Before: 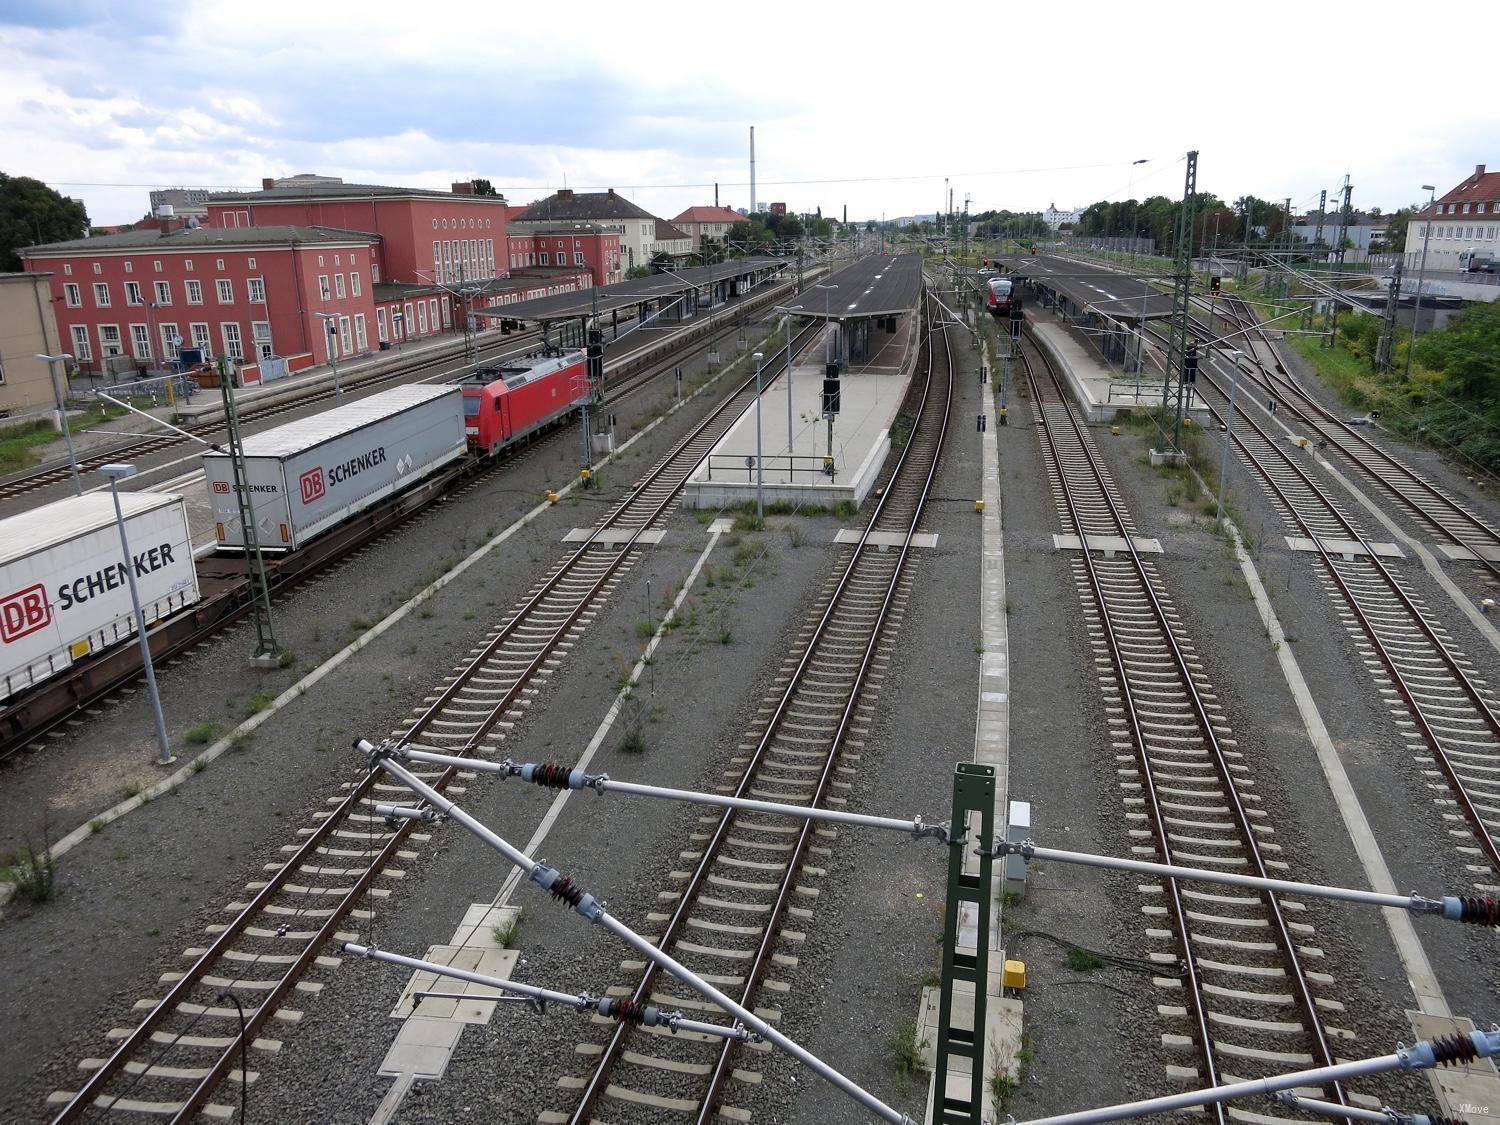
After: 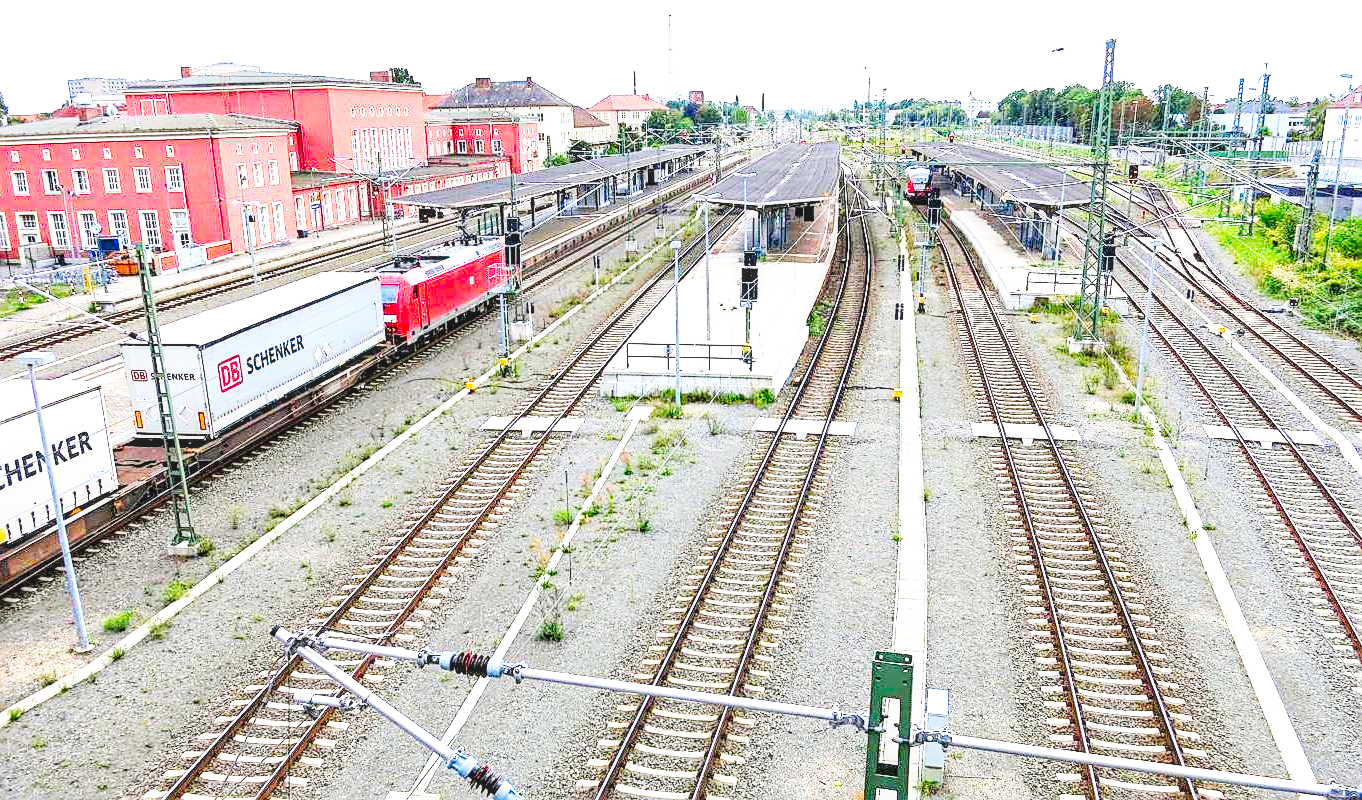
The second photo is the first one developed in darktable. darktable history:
local contrast: on, module defaults
crop: left 5.484%, top 9.992%, right 3.711%, bottom 18.818%
sharpen: on, module defaults
exposure: exposure 1 EV, compensate exposure bias true, compensate highlight preservation false
contrast brightness saturation: contrast 0.068, brightness 0.171, saturation 0.408
base curve: curves: ch0 [(0, 0.003) (0.001, 0.002) (0.006, 0.004) (0.02, 0.022) (0.048, 0.086) (0.094, 0.234) (0.162, 0.431) (0.258, 0.629) (0.385, 0.8) (0.548, 0.918) (0.751, 0.988) (1, 1)], preserve colors none
haze removal: compatibility mode true
